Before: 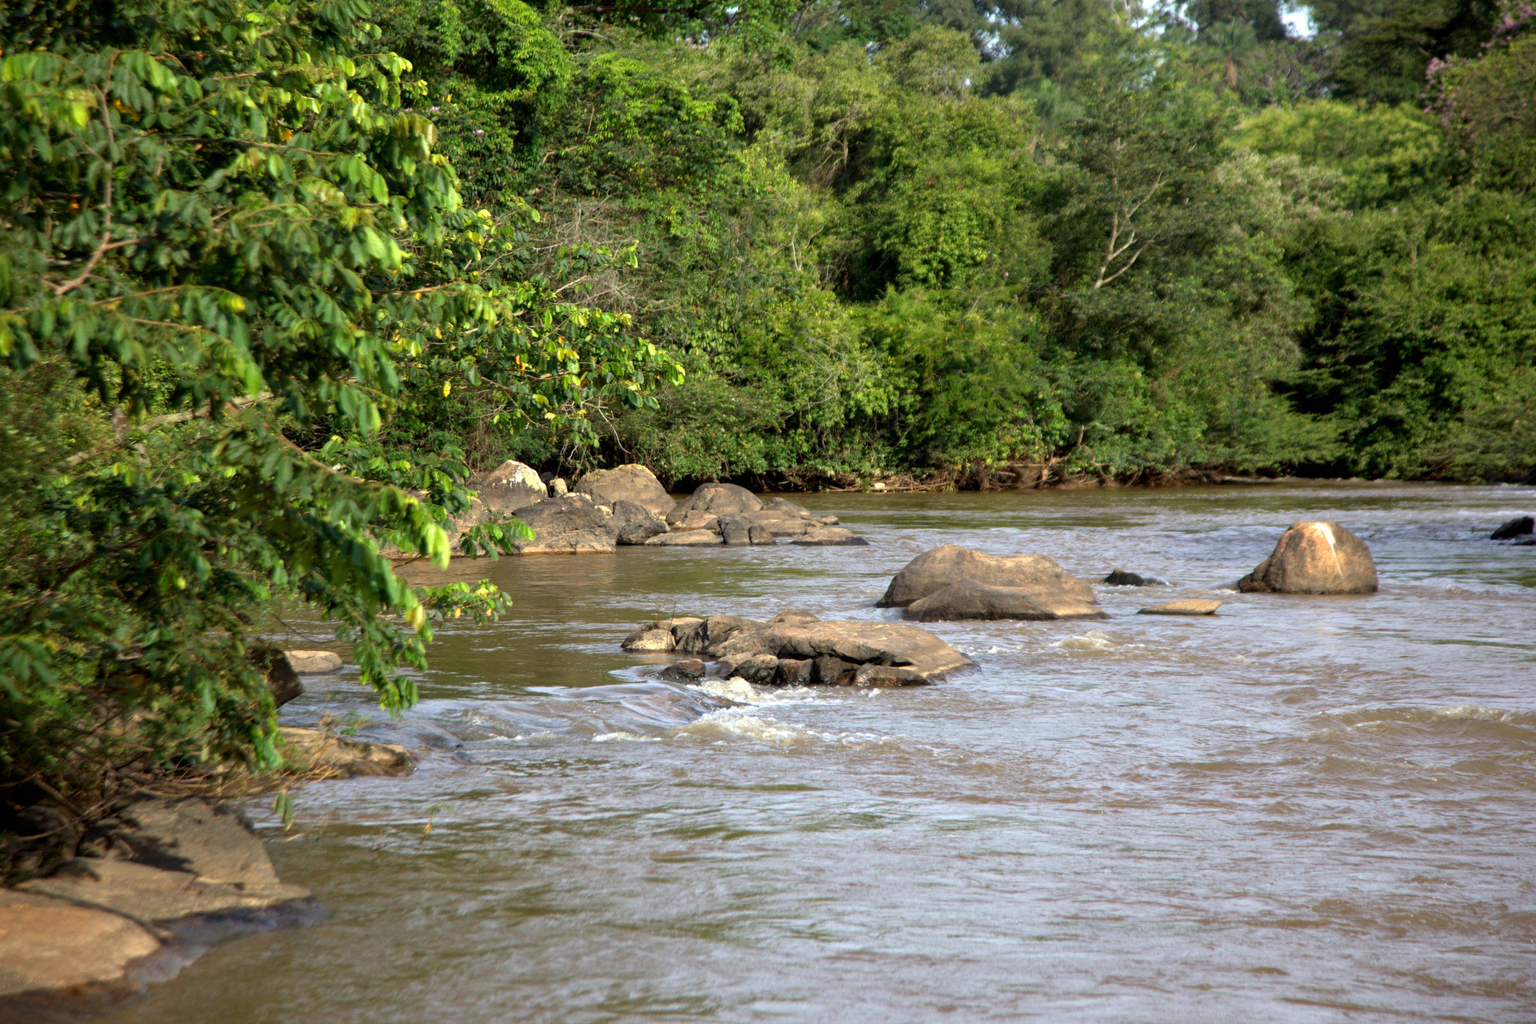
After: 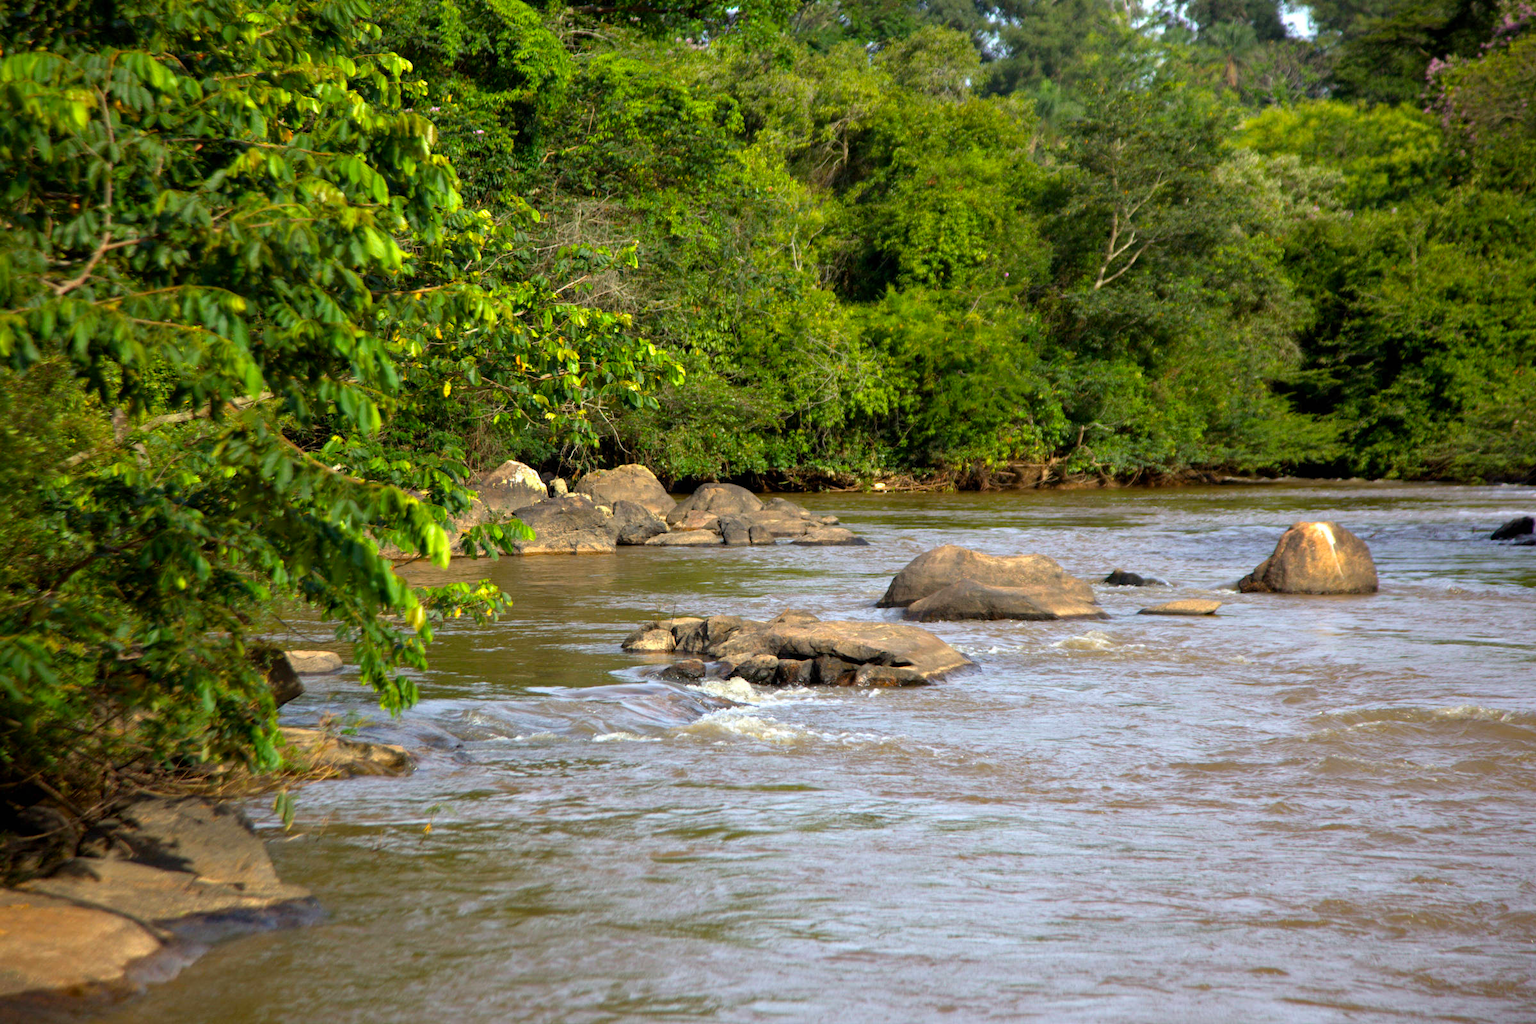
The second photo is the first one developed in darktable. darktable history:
color balance rgb: perceptual saturation grading › global saturation 30.416%
